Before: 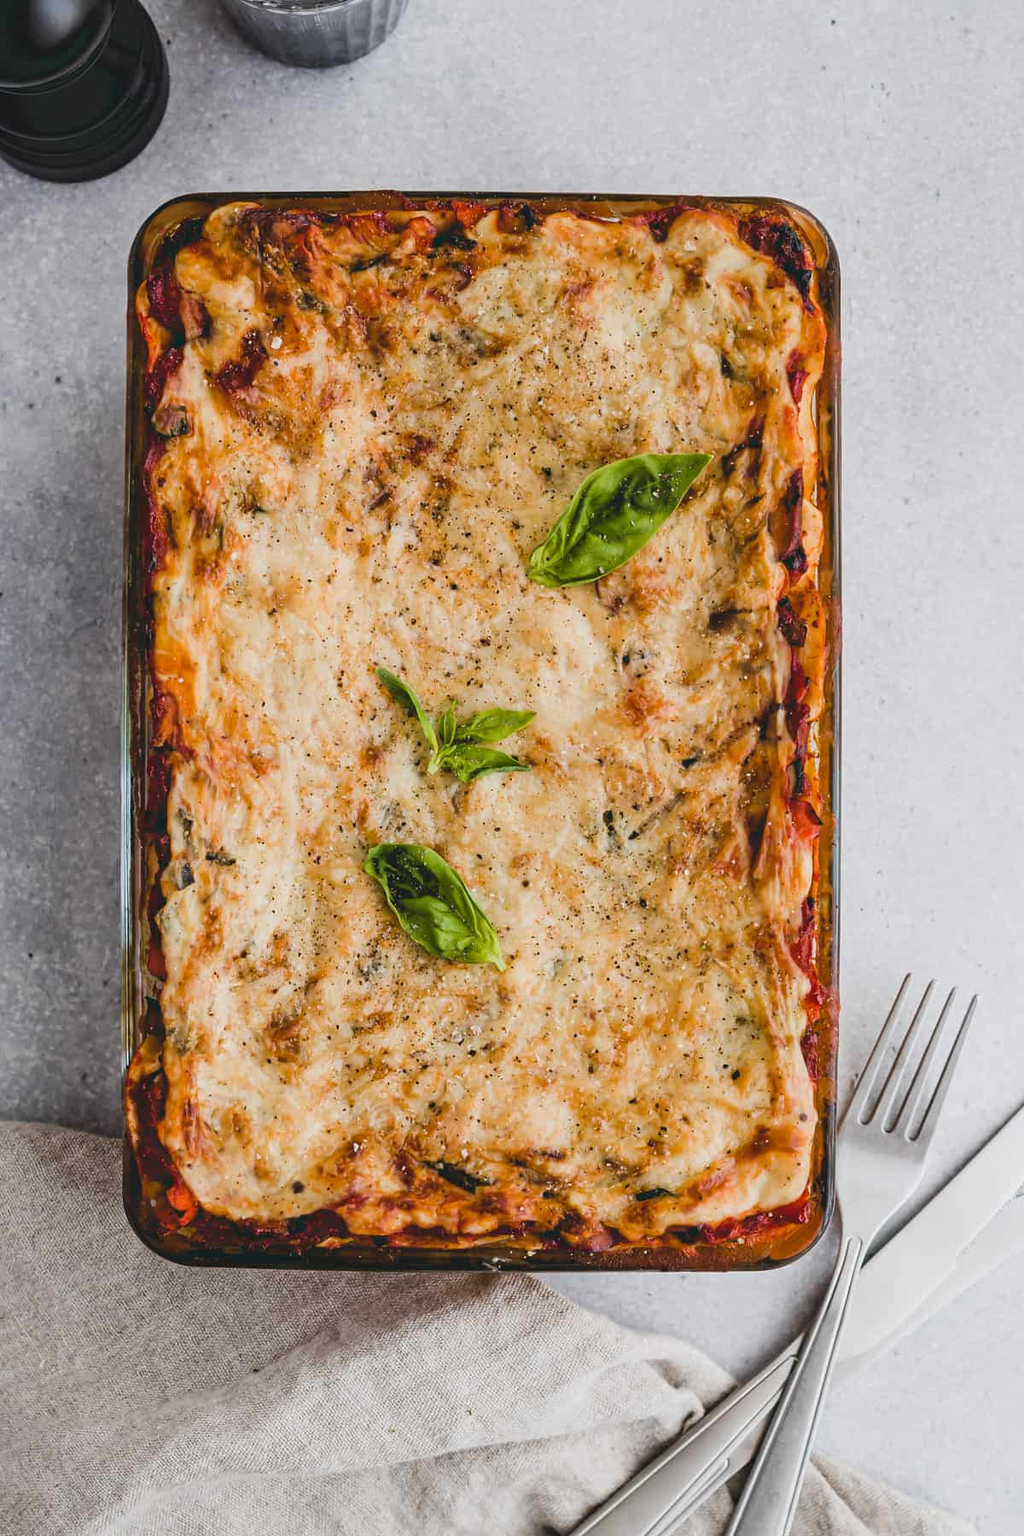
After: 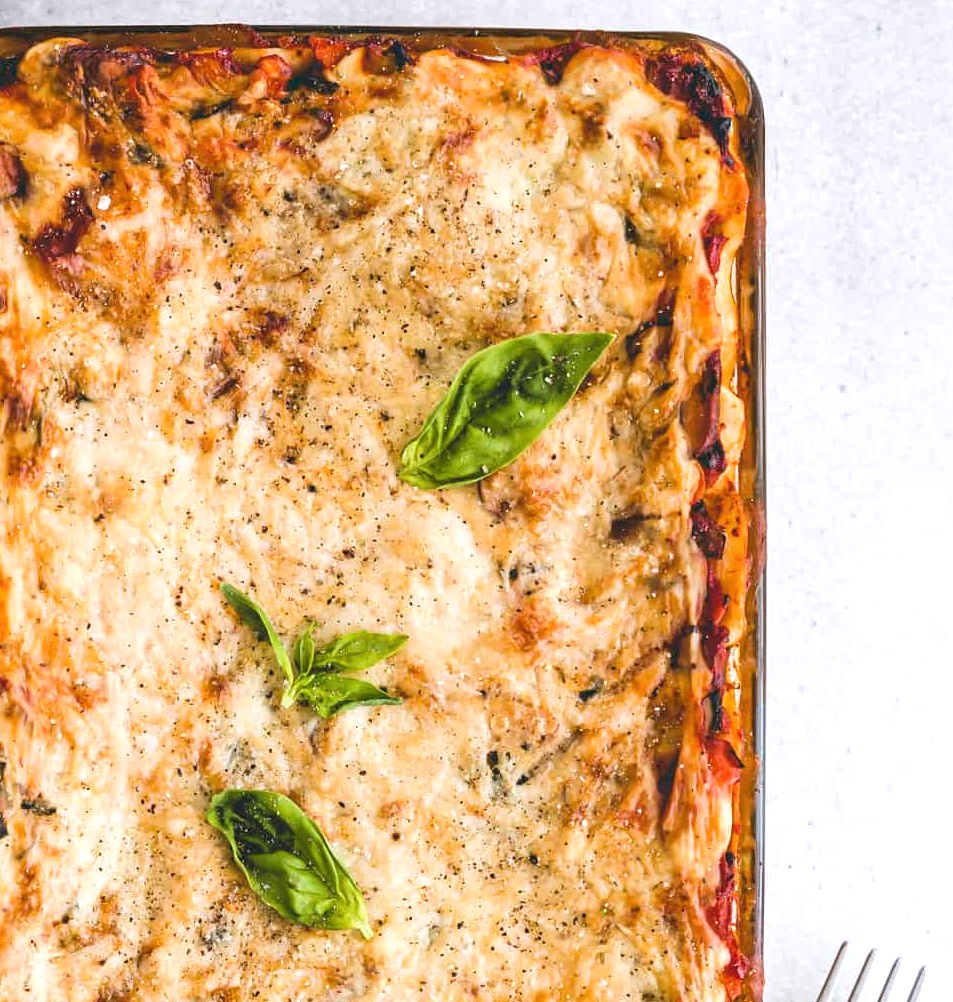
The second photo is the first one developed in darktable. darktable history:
crop: left 18.38%, top 11.092%, right 2.134%, bottom 33.217%
white balance: red 1.004, blue 1.024
exposure: black level correction 0, exposure 0.6 EV, compensate exposure bias true, compensate highlight preservation false
